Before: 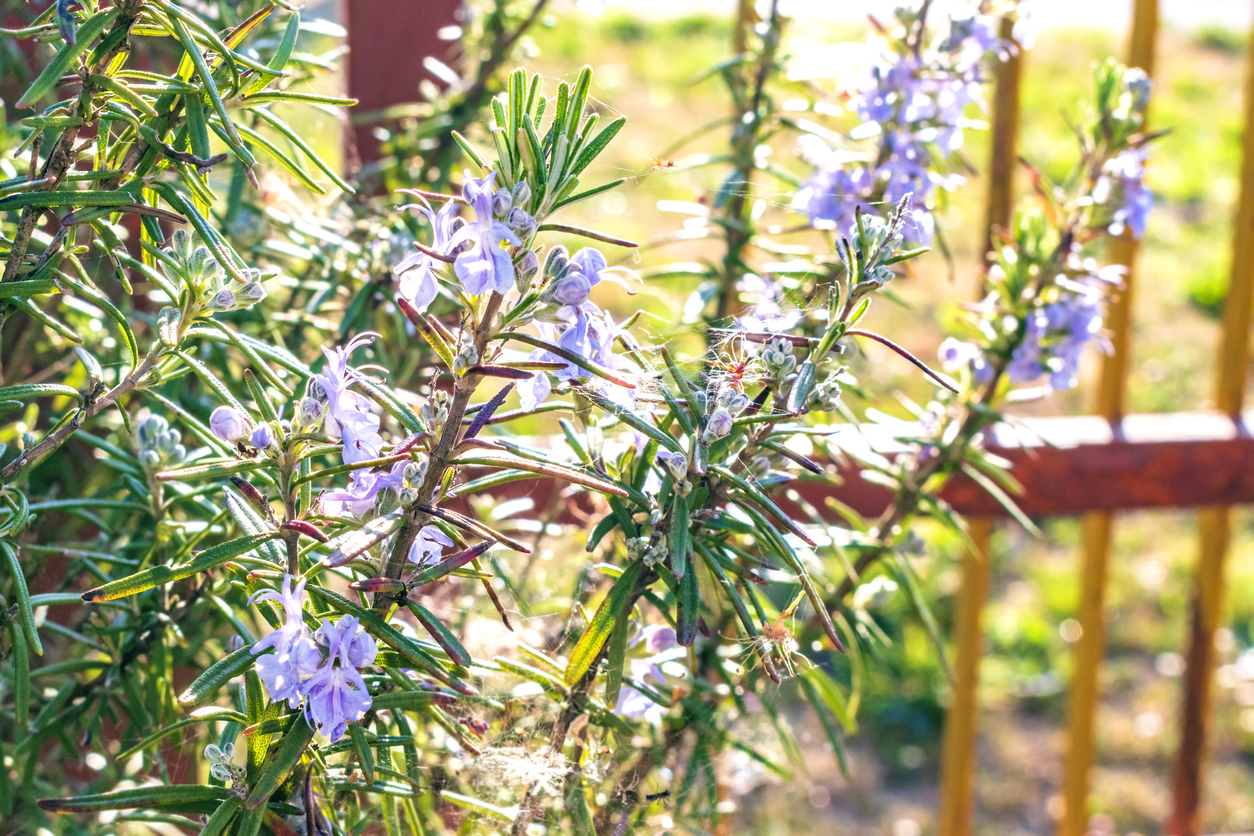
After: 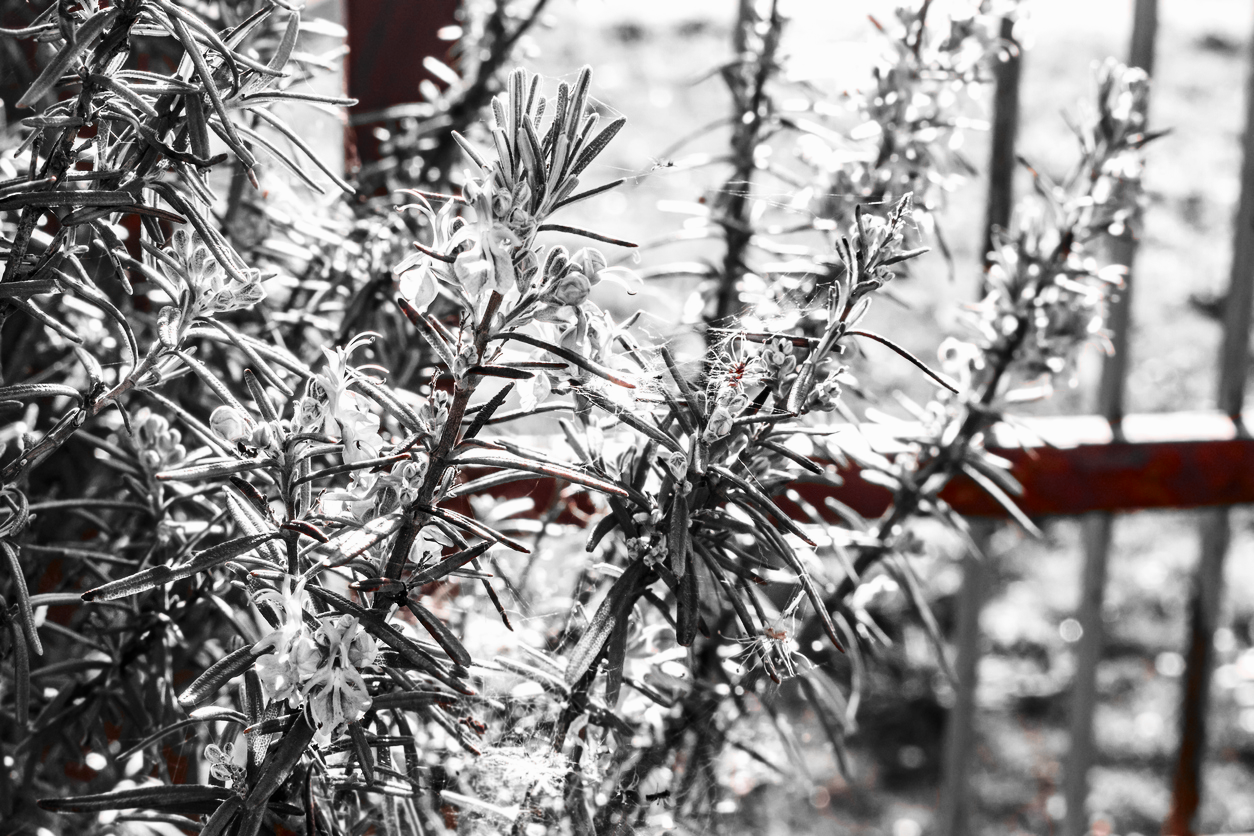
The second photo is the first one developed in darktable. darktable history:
contrast brightness saturation: contrast 0.24, brightness -0.24, saturation 0.14
color balance rgb: linear chroma grading › shadows -8%, linear chroma grading › global chroma 10%, perceptual saturation grading › global saturation 2%, perceptual saturation grading › highlights -2%, perceptual saturation grading › mid-tones 4%, perceptual saturation grading › shadows 8%, perceptual brilliance grading › global brilliance 2%, perceptual brilliance grading › highlights -4%, global vibrance 16%, saturation formula JzAzBz (2021)
color zones: curves: ch1 [(0, 0.006) (0.094, 0.285) (0.171, 0.001) (0.429, 0.001) (0.571, 0.003) (0.714, 0.004) (0.857, 0.004) (1, 0.006)]
